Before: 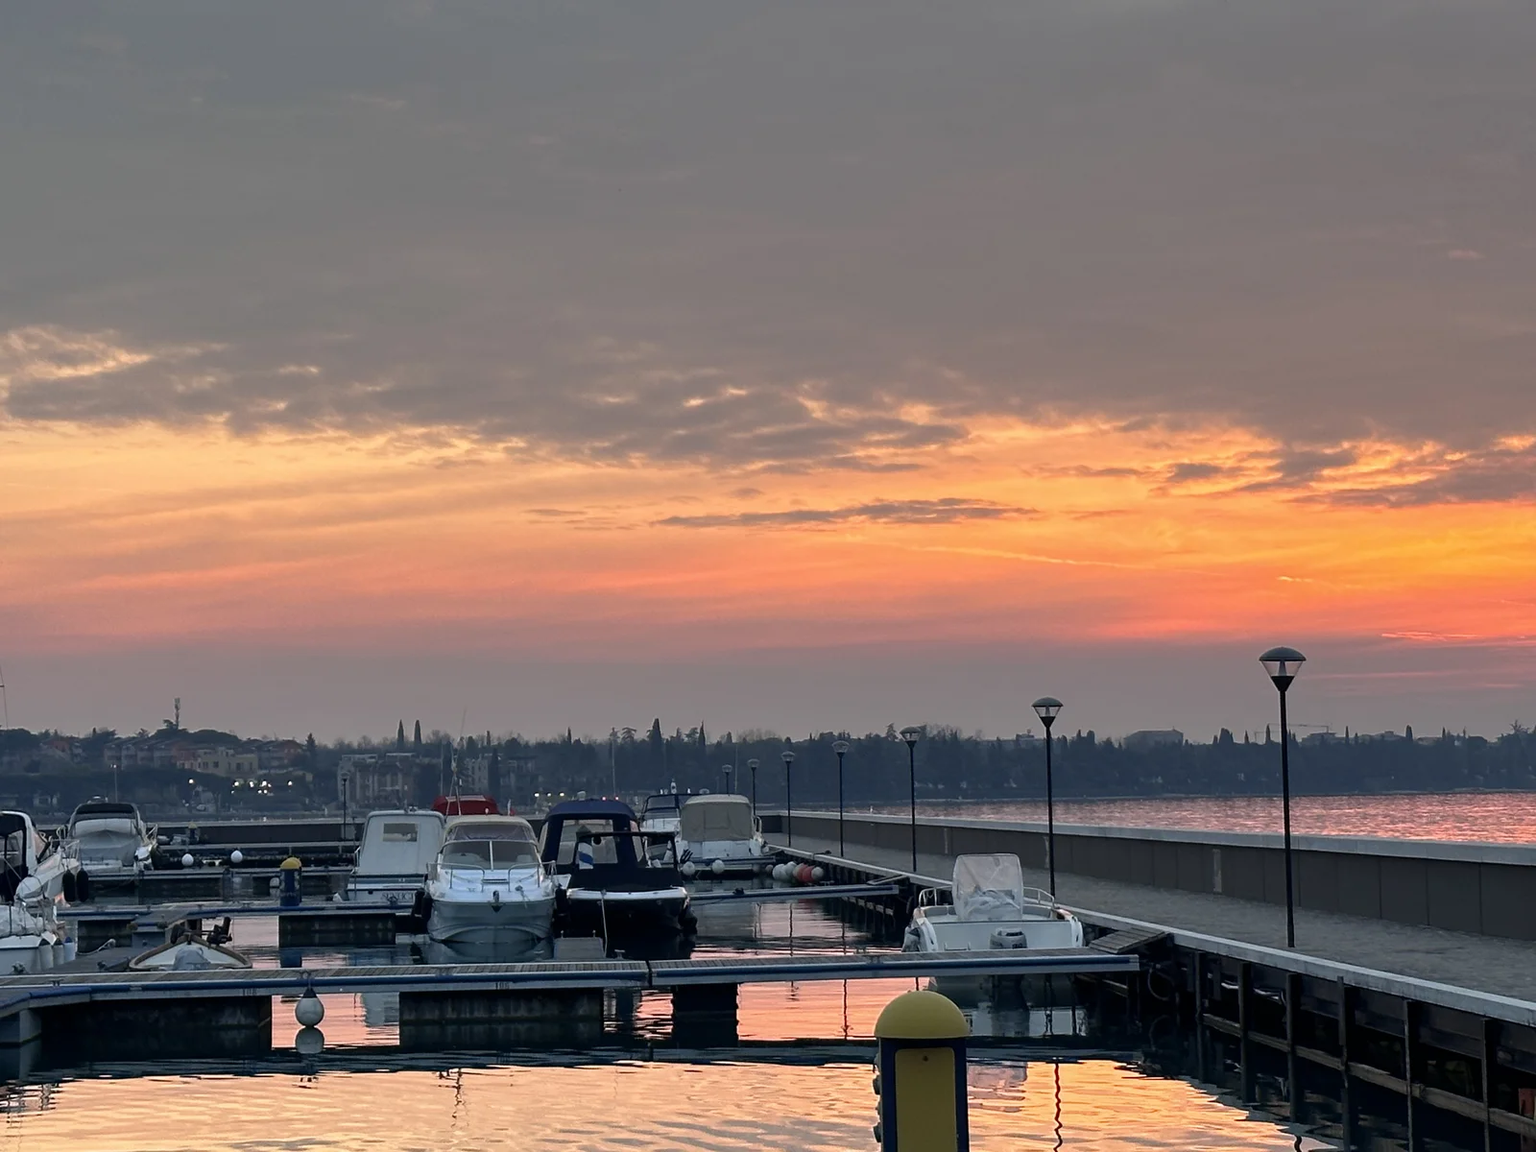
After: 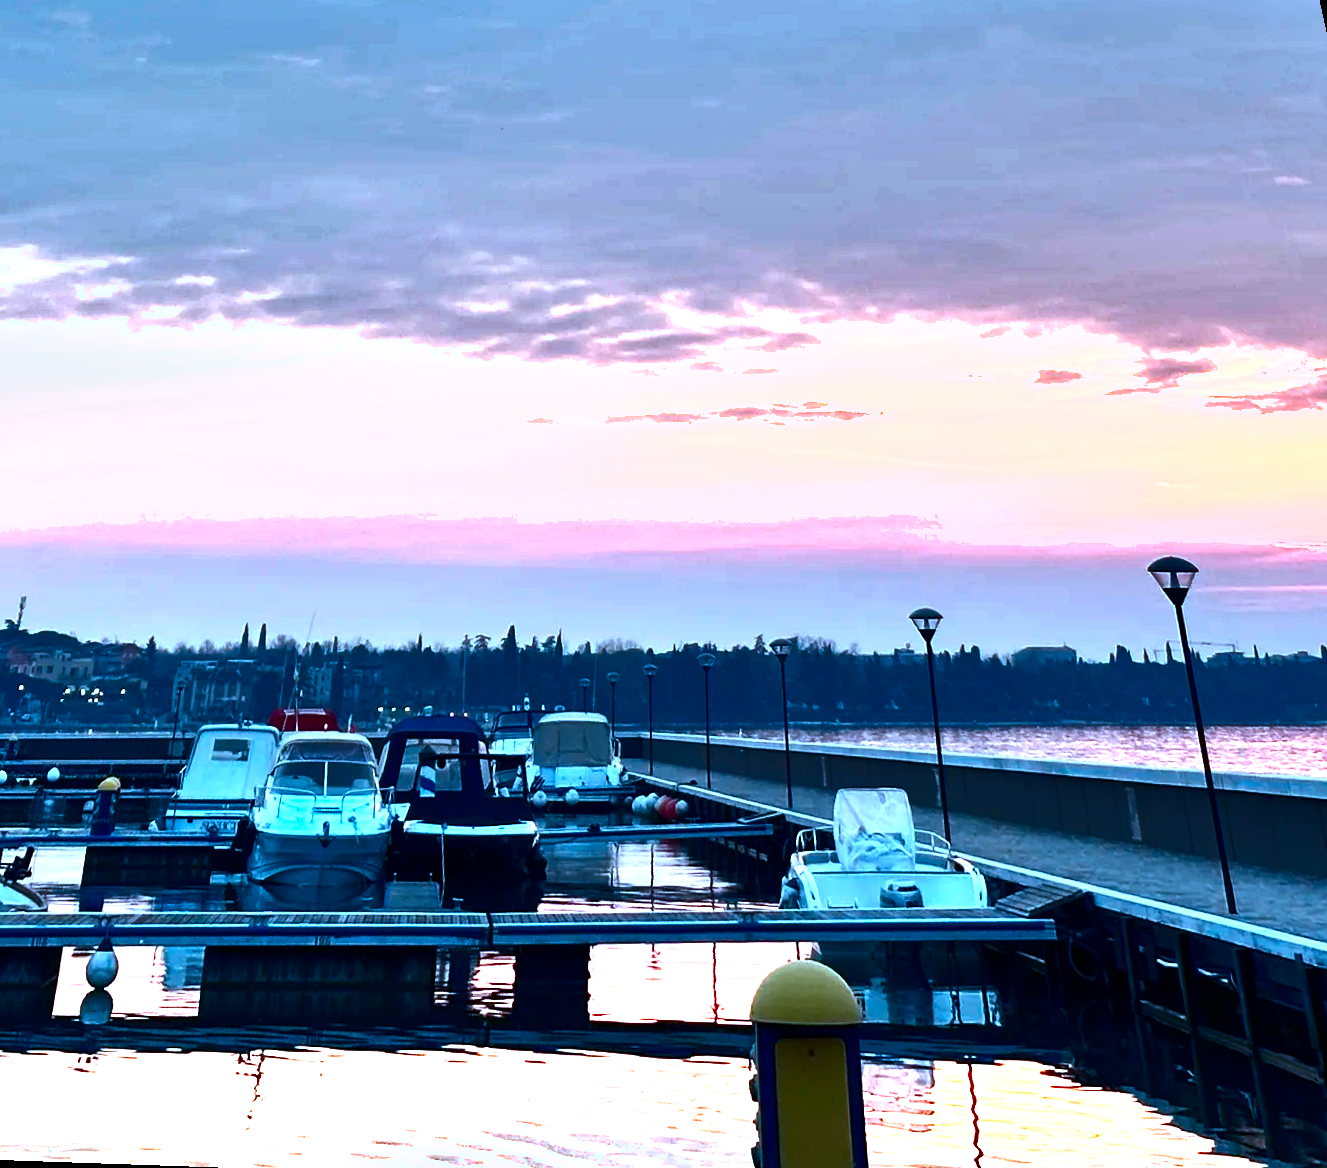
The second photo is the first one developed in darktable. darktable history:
contrast brightness saturation: contrast 0.32, brightness -0.08, saturation 0.17
color correction: highlights a* -9.73, highlights b* -21.22
rotate and perspective: rotation 0.72°, lens shift (vertical) -0.352, lens shift (horizontal) -0.051, crop left 0.152, crop right 0.859, crop top 0.019, crop bottom 0.964
shadows and highlights: soften with gaussian
exposure: exposure 0.426 EV, compensate highlight preservation false
levels: levels [0, 0.374, 0.749]
color calibration: illuminant as shot in camera, x 0.37, y 0.382, temperature 4313.32 K
